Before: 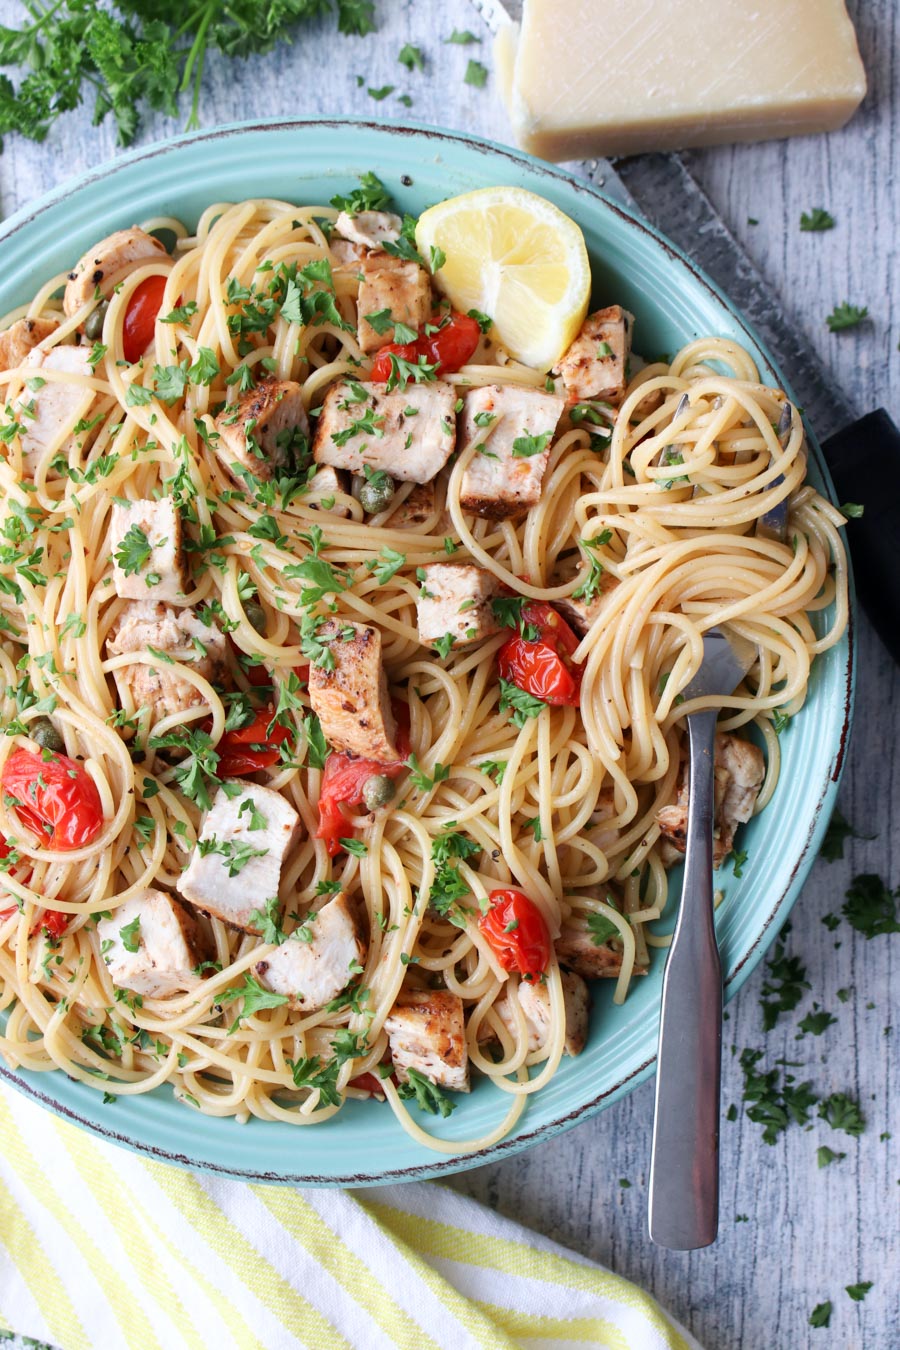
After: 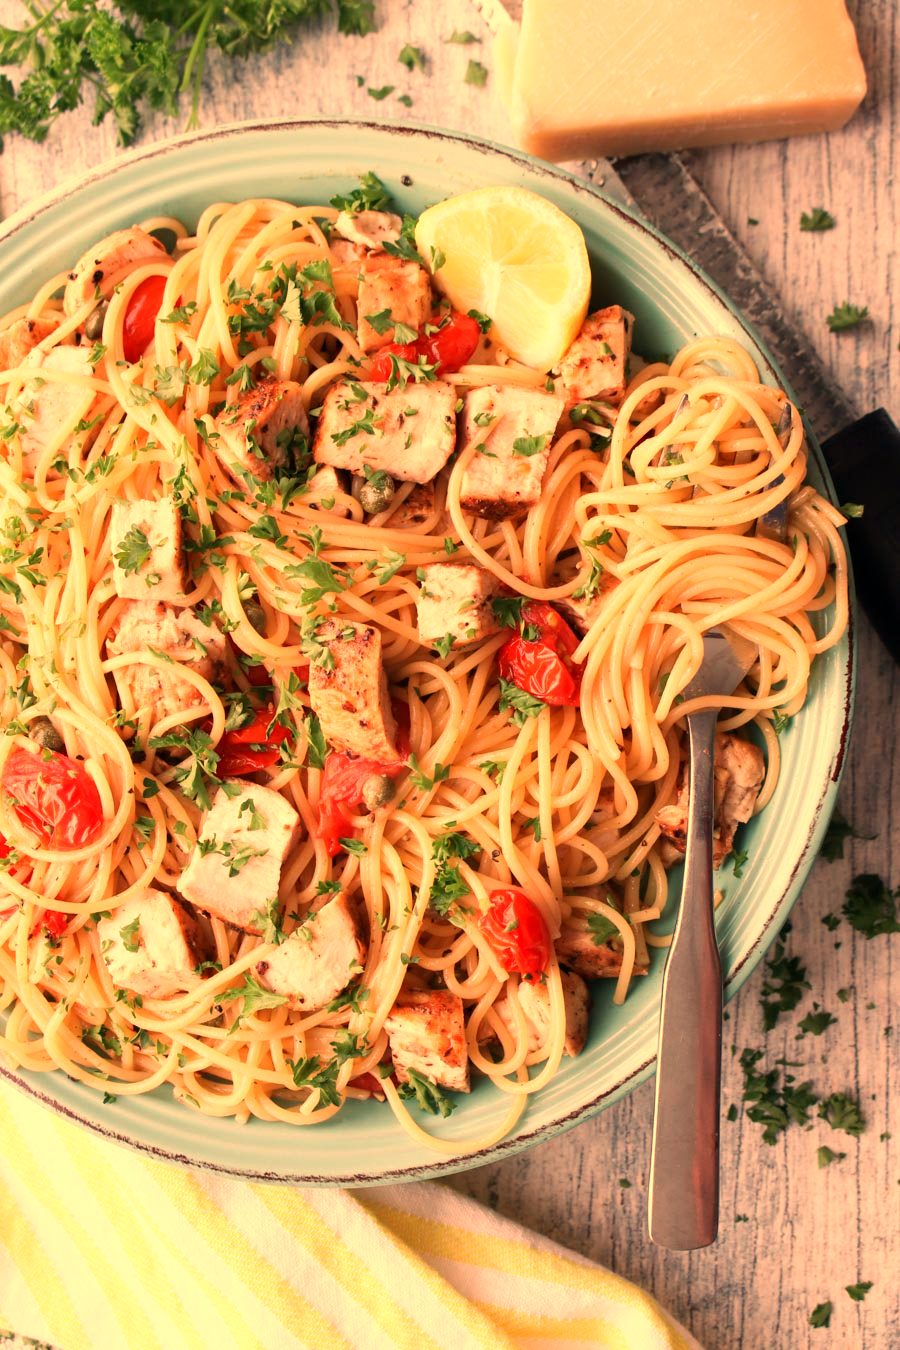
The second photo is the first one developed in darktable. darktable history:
white balance: red 1.467, blue 0.684
